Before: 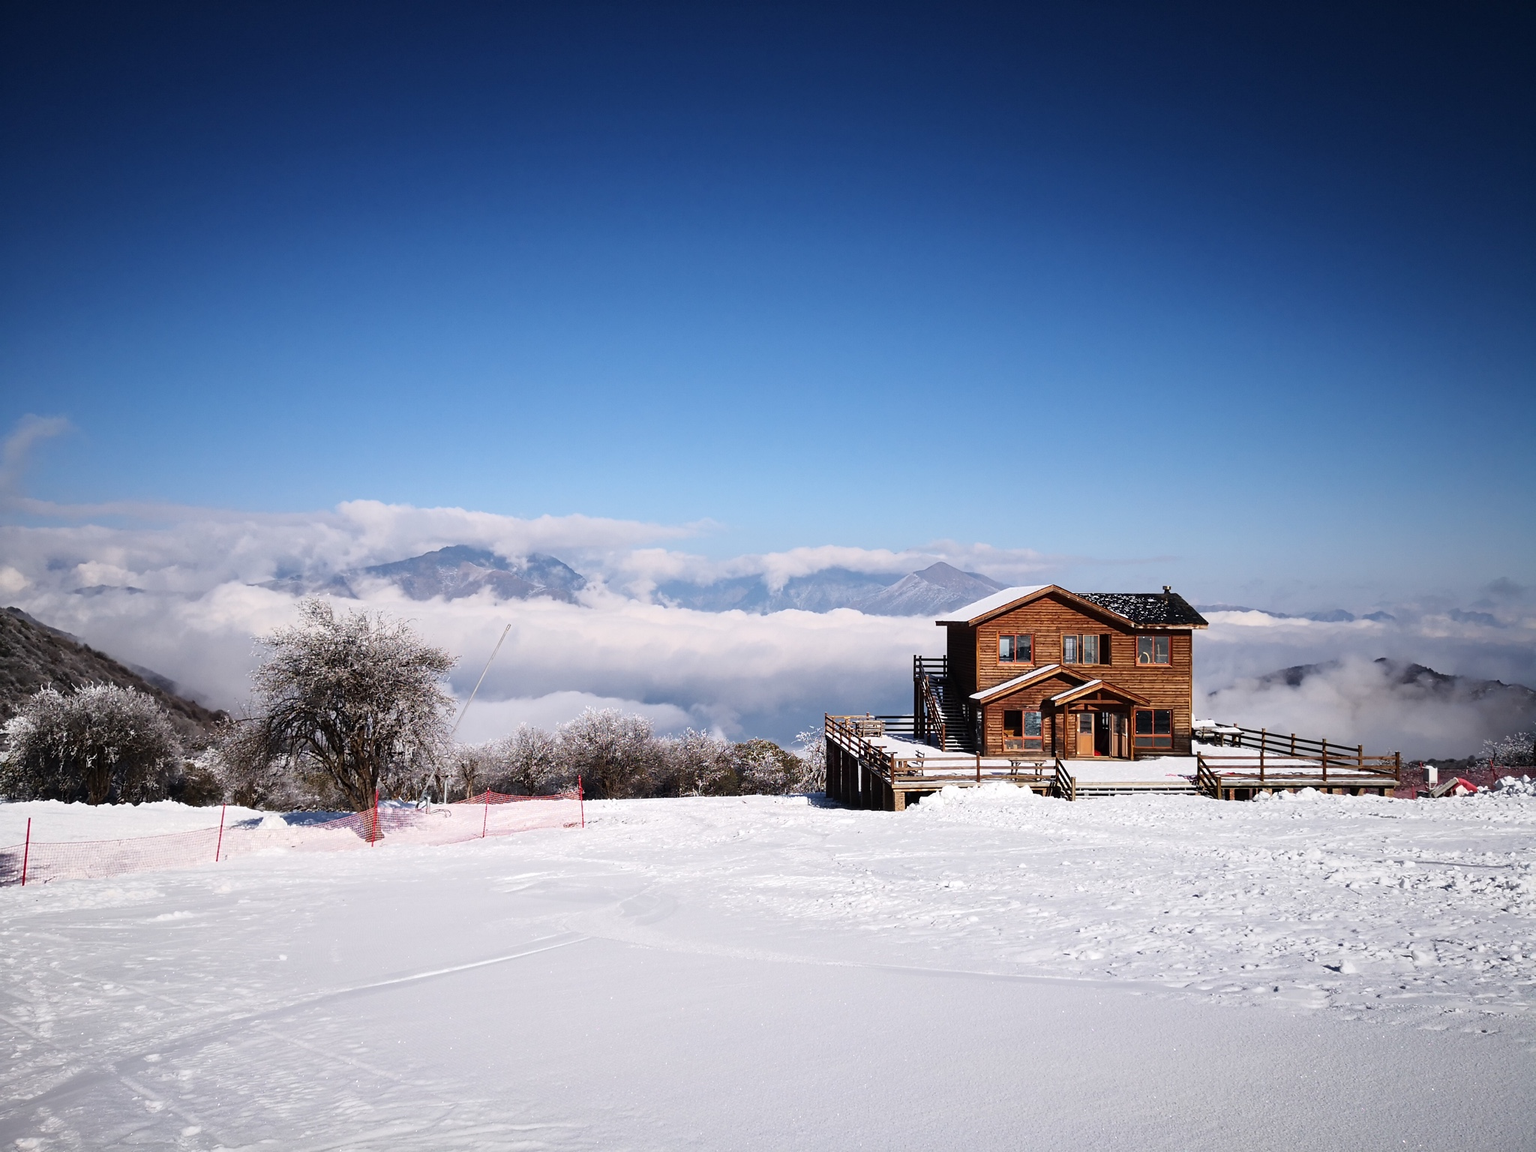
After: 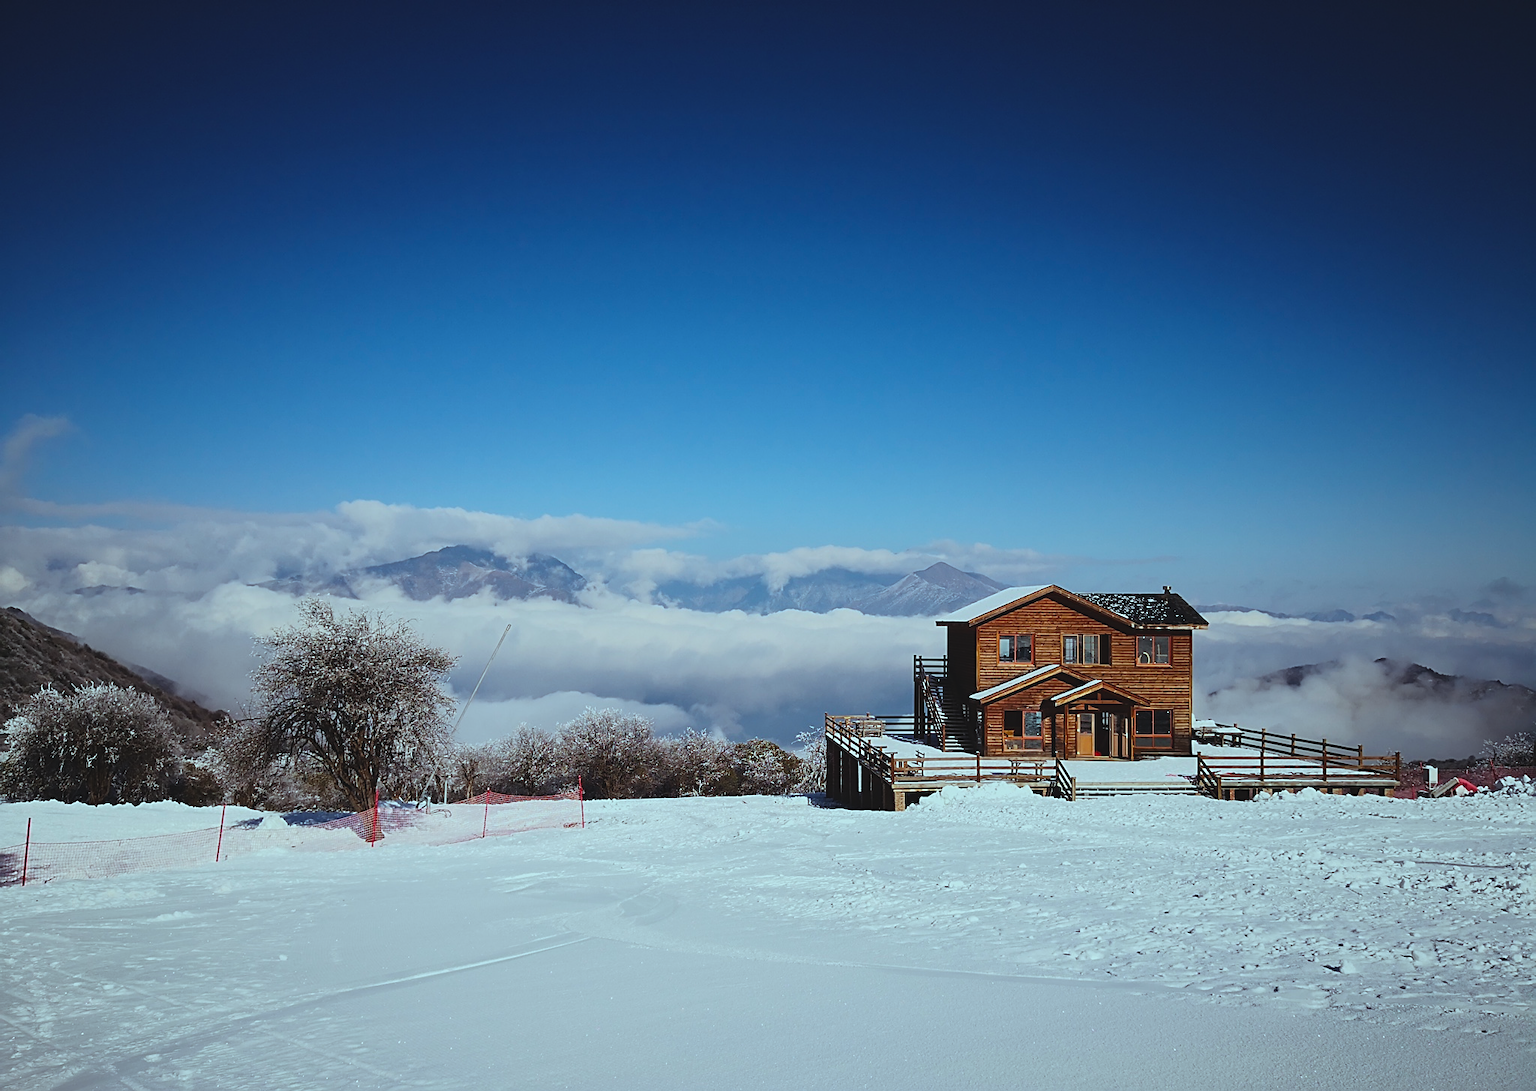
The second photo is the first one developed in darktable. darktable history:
sharpen: amount 0.492
exposure: black level correction 0, exposure -0.711 EV, compensate highlight preservation false
color balance rgb: highlights gain › luminance 15.231%, highlights gain › chroma 3.952%, highlights gain › hue 209.01°, global offset › luminance 0.702%, perceptual saturation grading › global saturation 25.698%
crop and rotate: top 0.008%, bottom 5.222%
